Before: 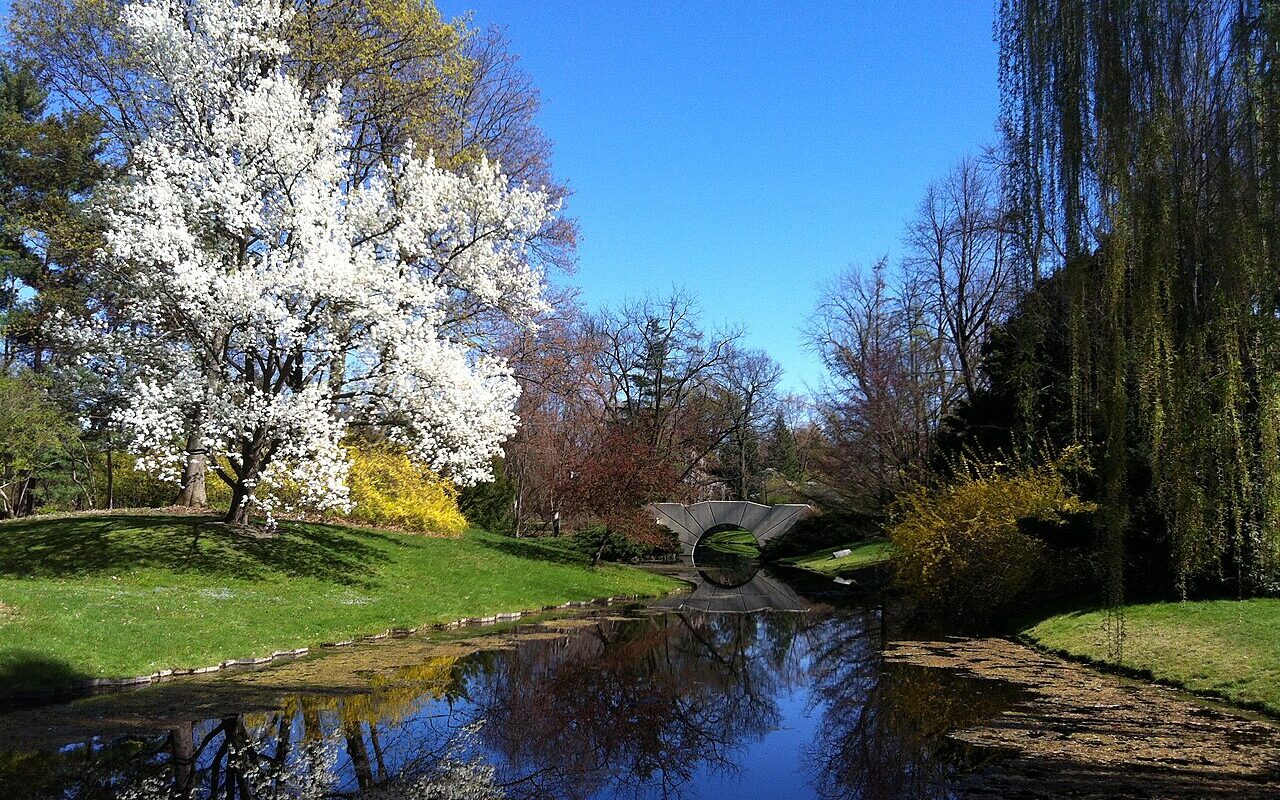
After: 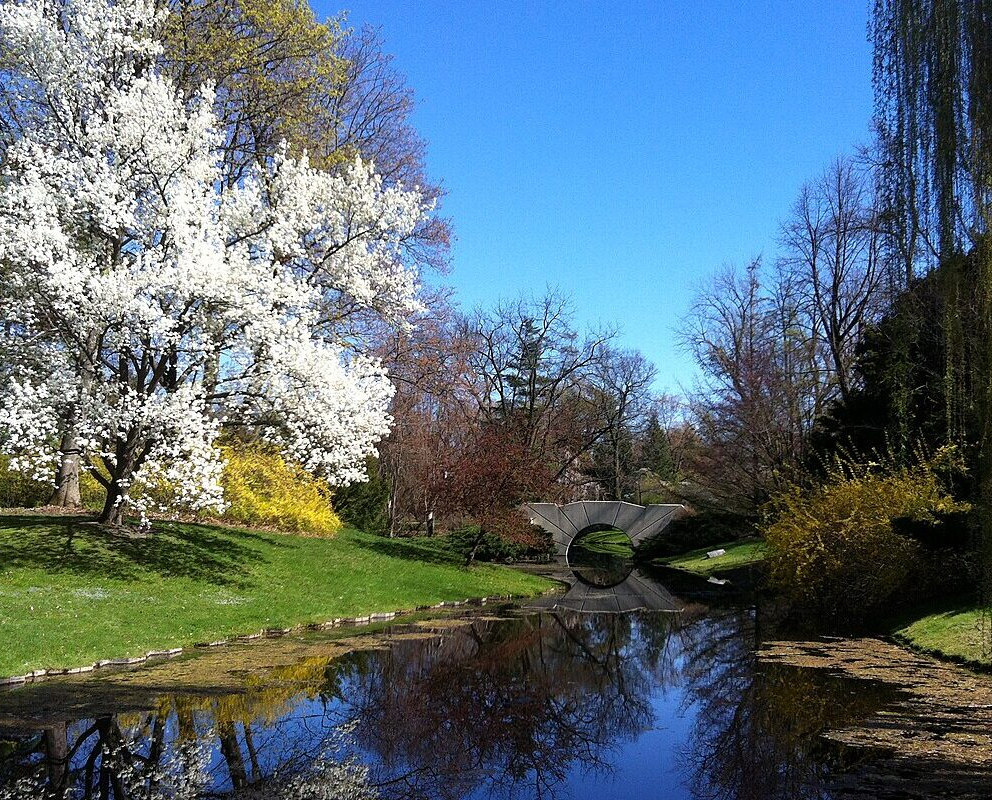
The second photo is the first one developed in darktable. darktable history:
crop: left 9.887%, right 12.554%
